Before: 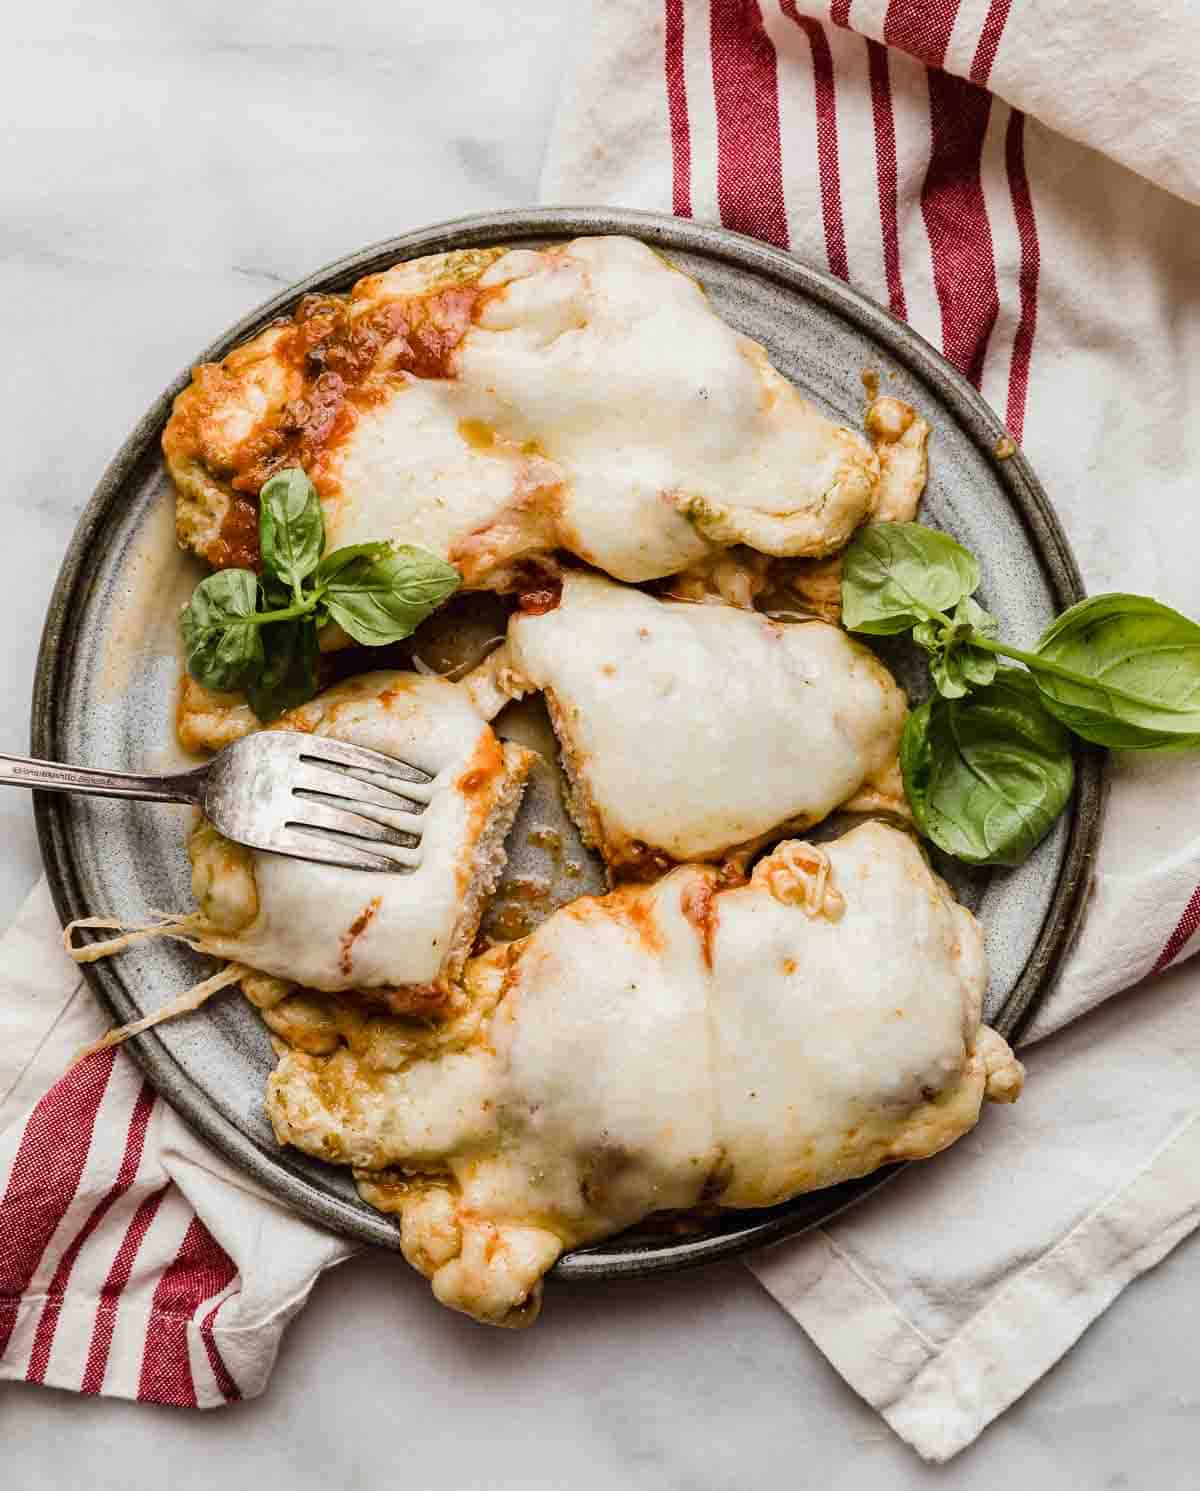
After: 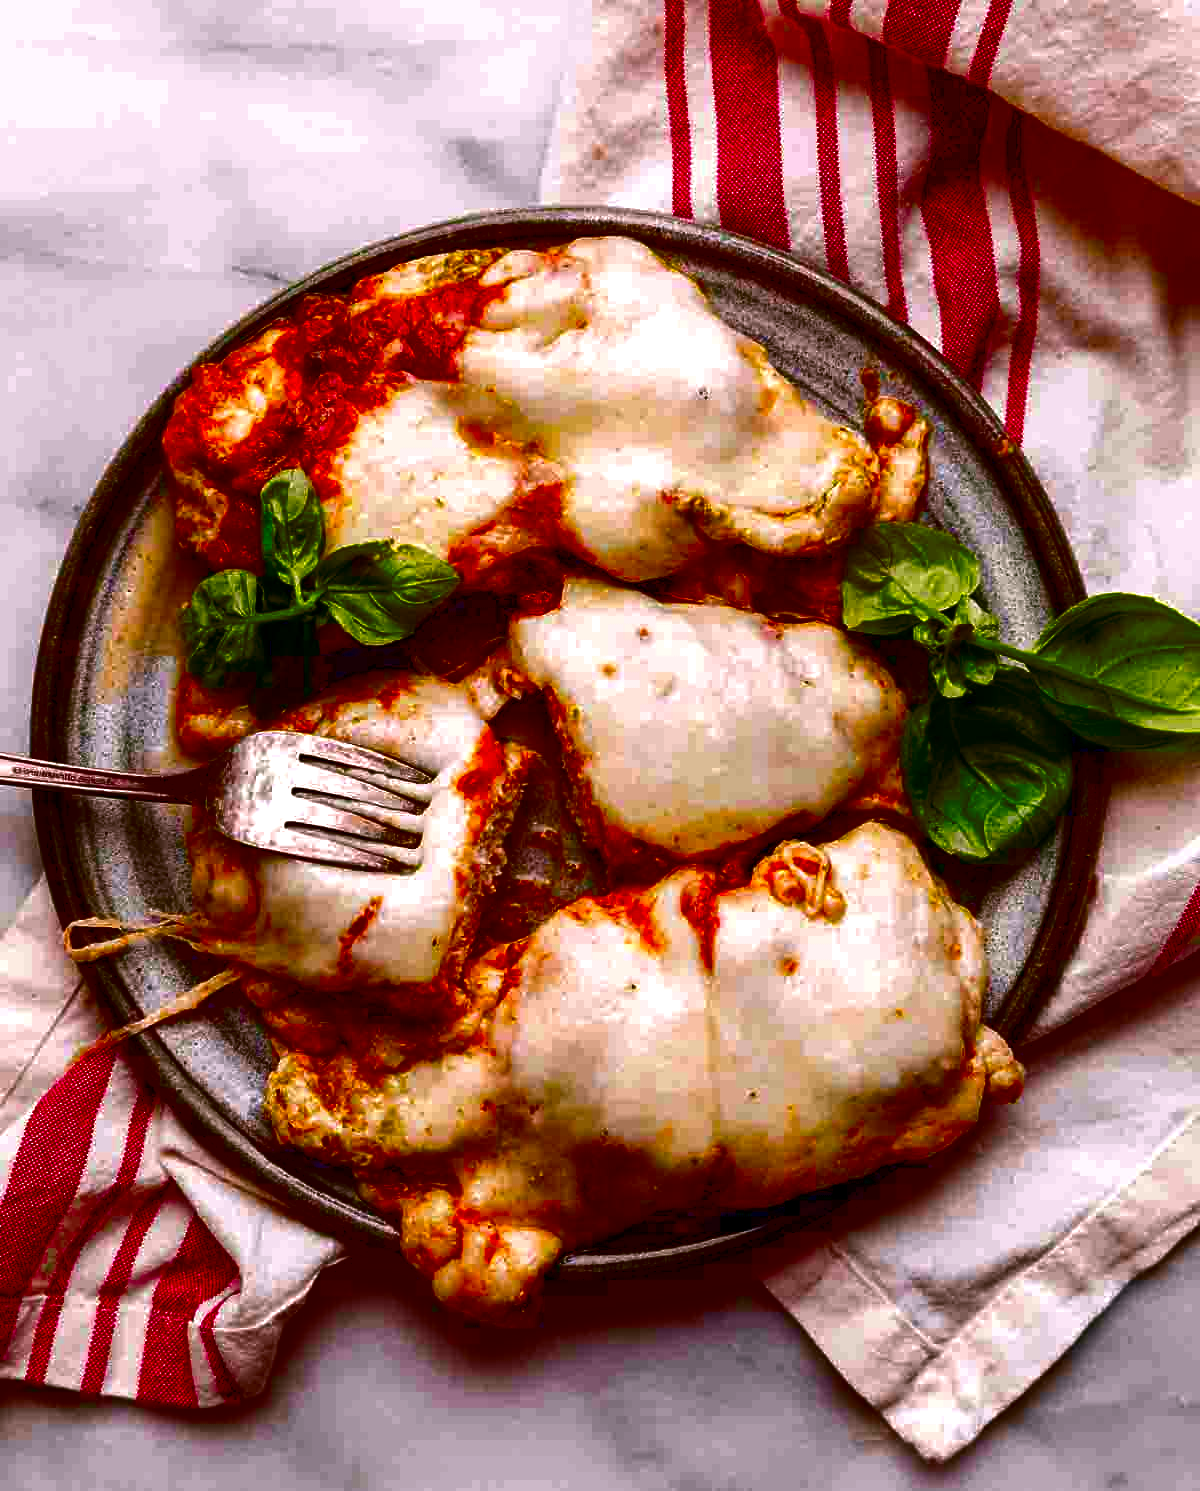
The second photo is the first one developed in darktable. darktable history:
contrast brightness saturation: brightness -0.995, saturation 0.982
color balance rgb: highlights gain › chroma 1.516%, highlights gain › hue 309°, linear chroma grading › shadows 18.739%, linear chroma grading › highlights 3.759%, linear chroma grading › mid-tones 9.73%, perceptual saturation grading › global saturation 26.546%, perceptual saturation grading › highlights -28.611%, perceptual saturation grading › mid-tones 15.53%, perceptual saturation grading › shadows 34.304%, perceptual brilliance grading › global brilliance 9.378%, global vibrance 11.152%
